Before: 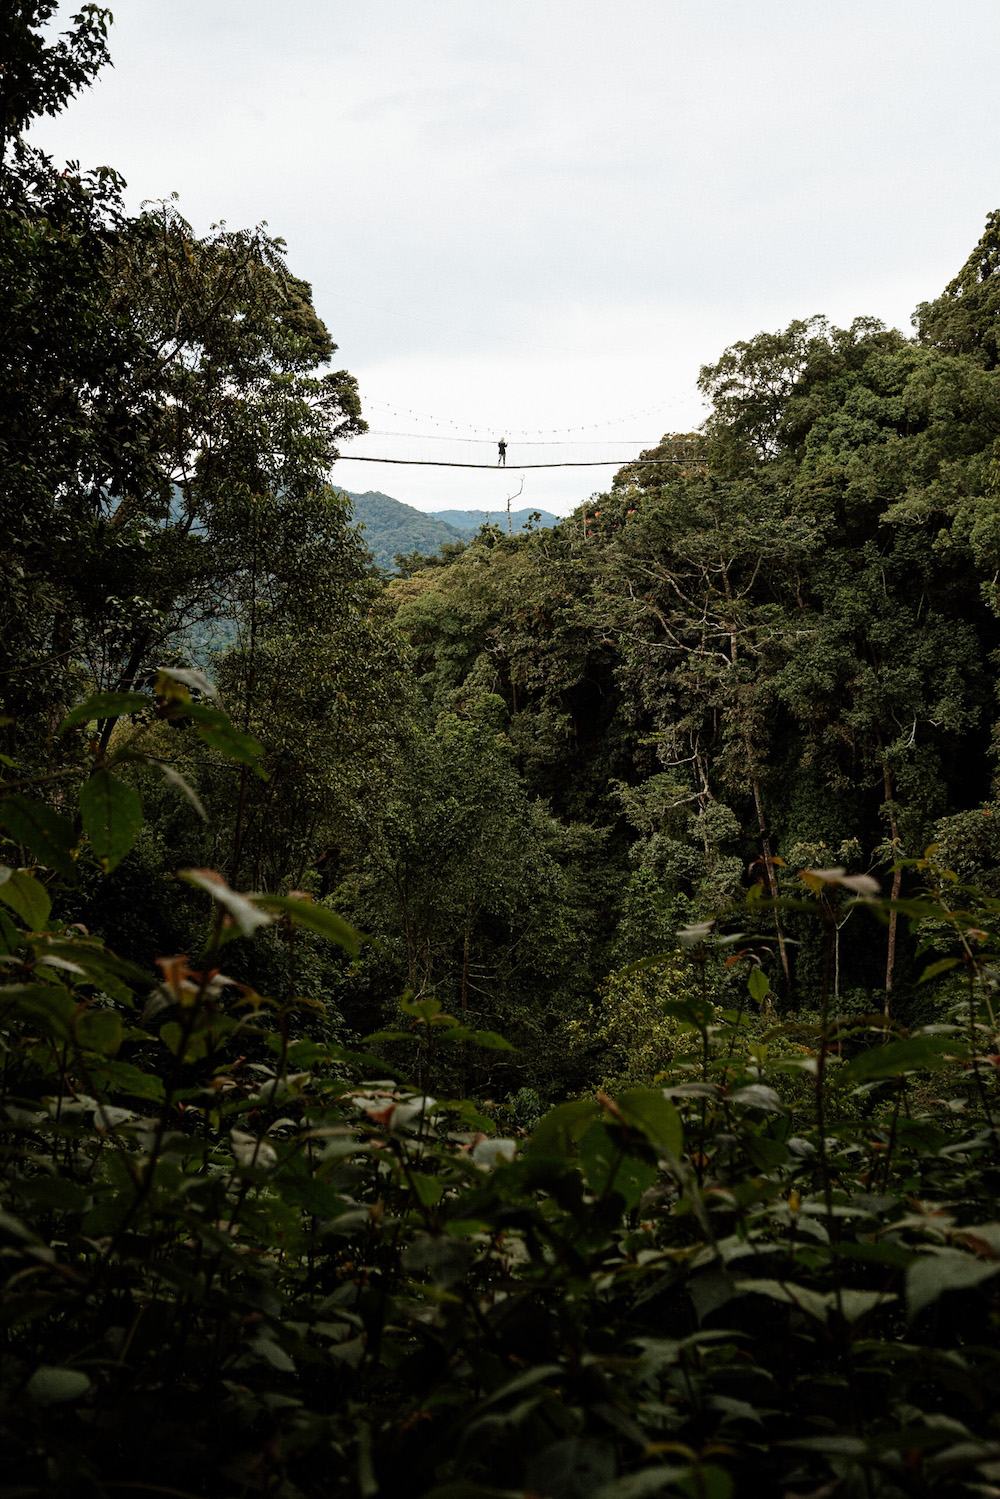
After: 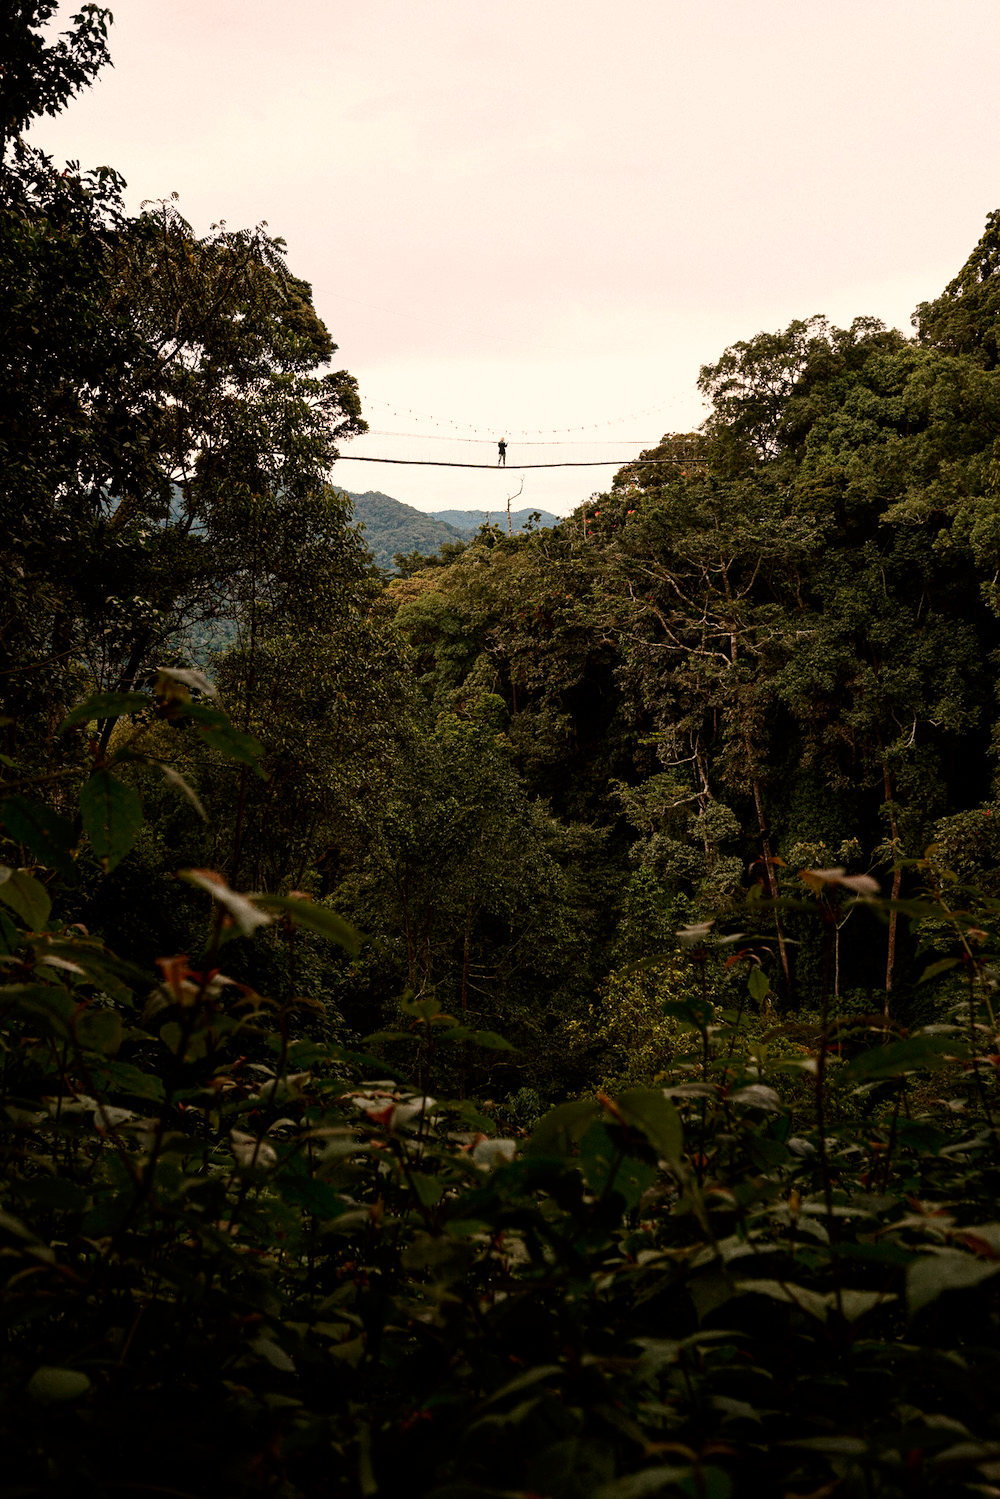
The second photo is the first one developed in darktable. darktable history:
contrast brightness saturation: contrast 0.07, brightness -0.13, saturation 0.06
white balance: red 1.127, blue 0.943
